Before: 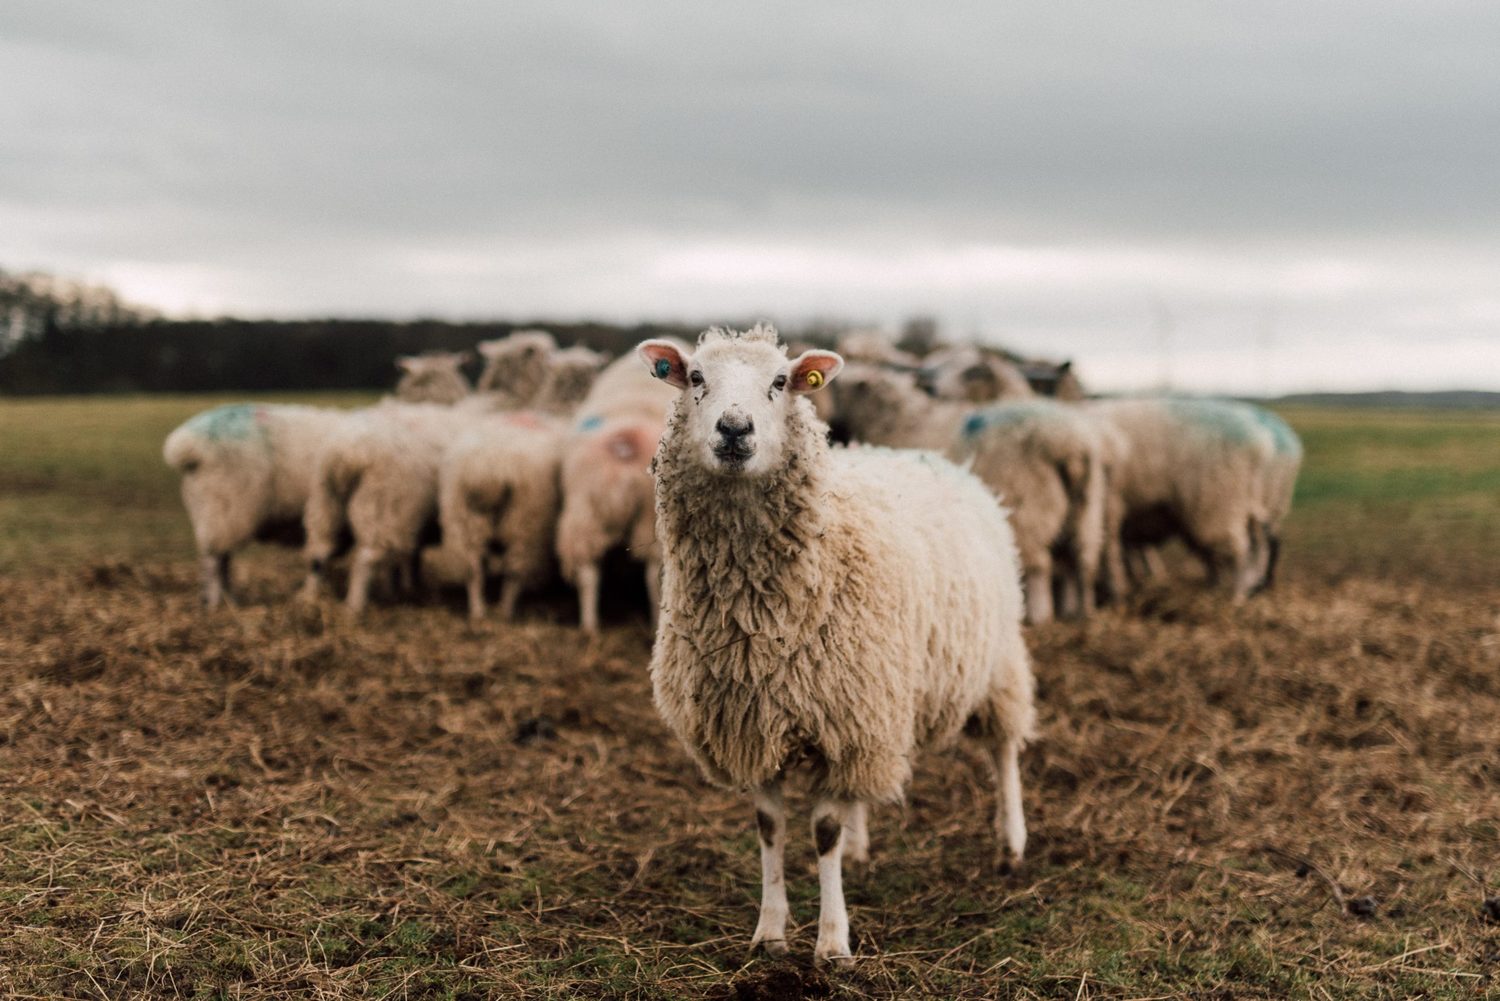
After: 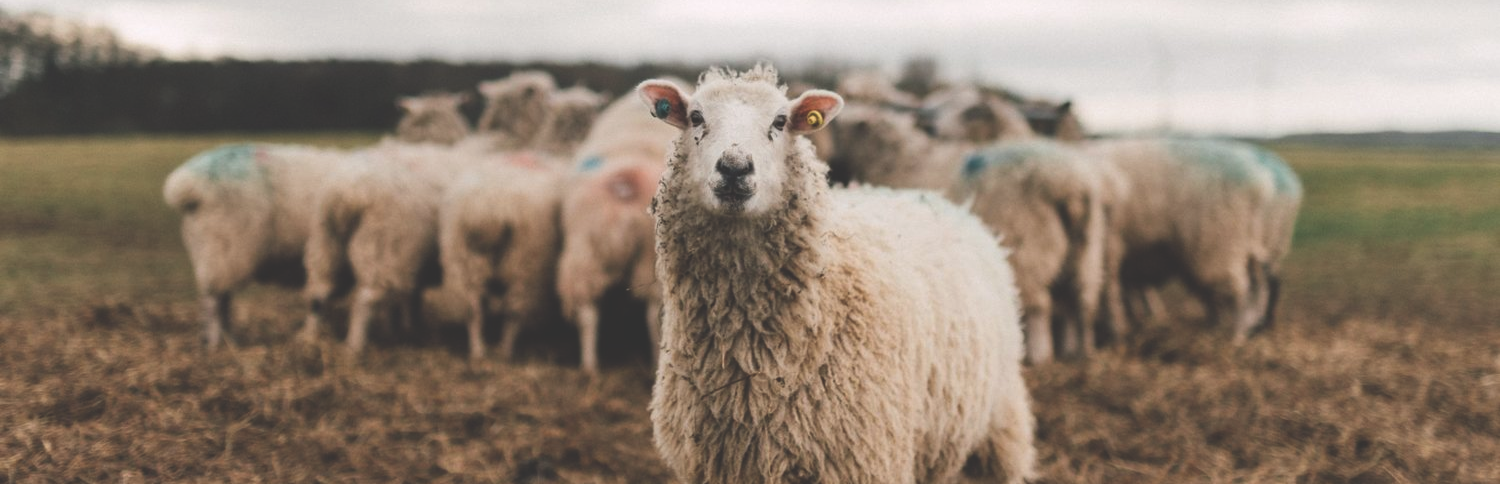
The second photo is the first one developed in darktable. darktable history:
crop and rotate: top 26.056%, bottom 25.543%
exposure: black level correction -0.03, compensate highlight preservation false
